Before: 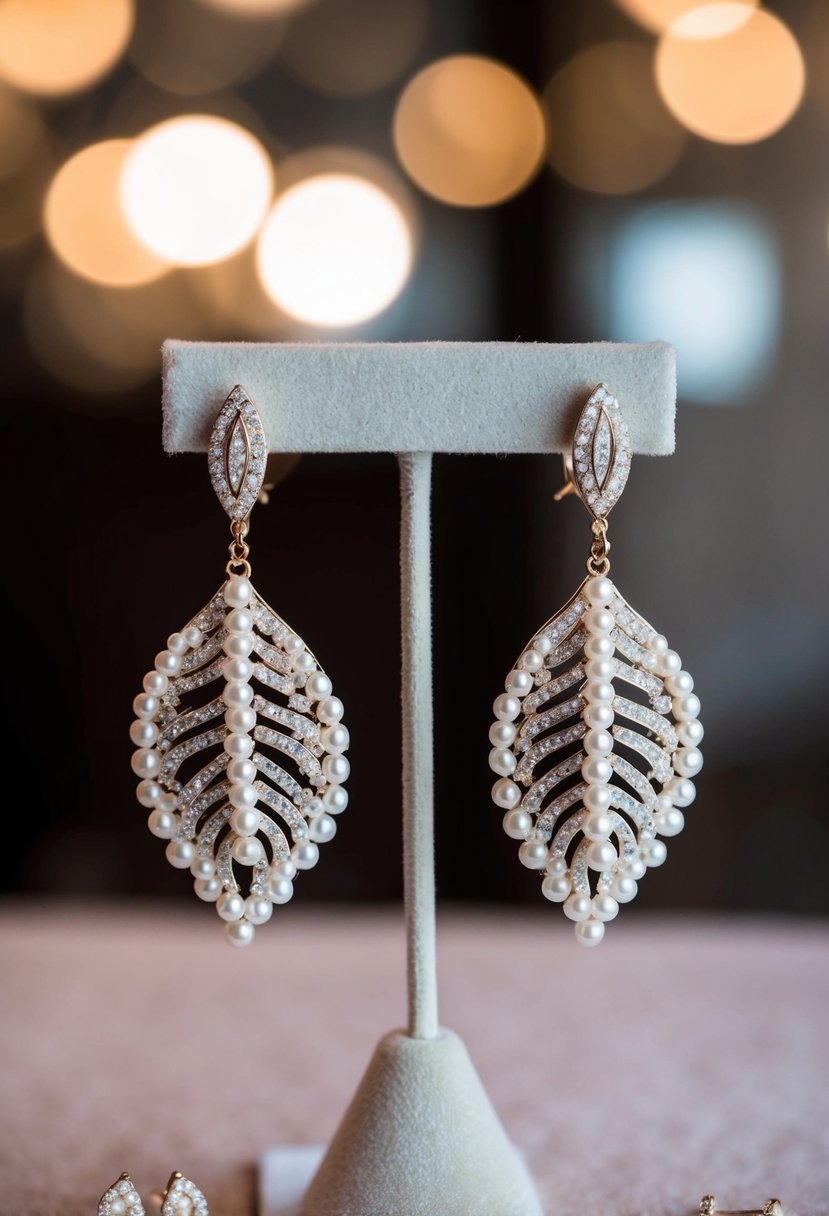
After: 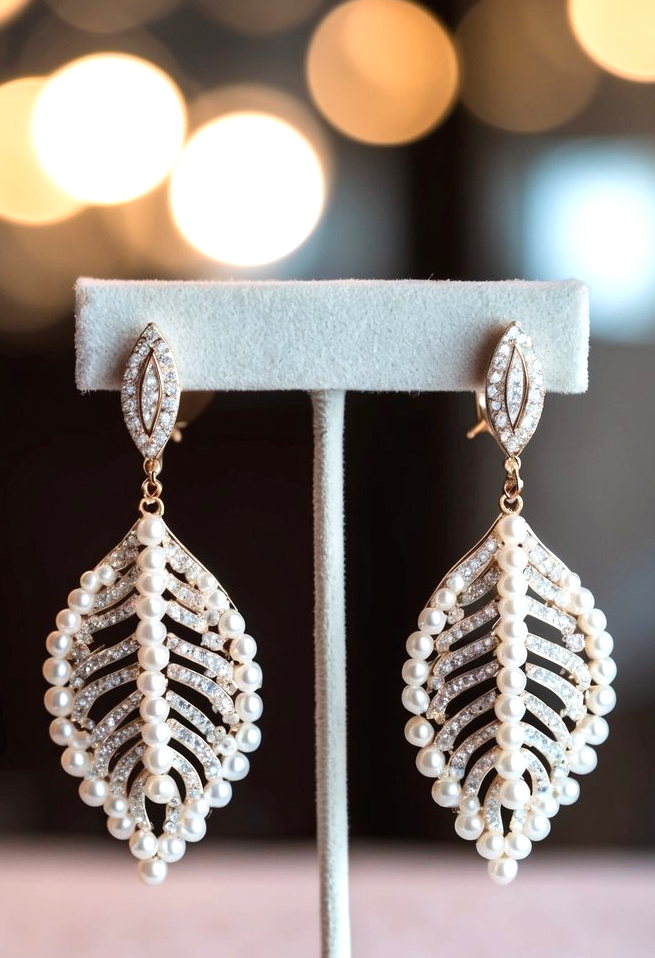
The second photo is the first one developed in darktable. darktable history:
crop and rotate: left 10.516%, top 5.125%, right 10.401%, bottom 16.048%
exposure: exposure 0.601 EV, compensate exposure bias true, compensate highlight preservation false
